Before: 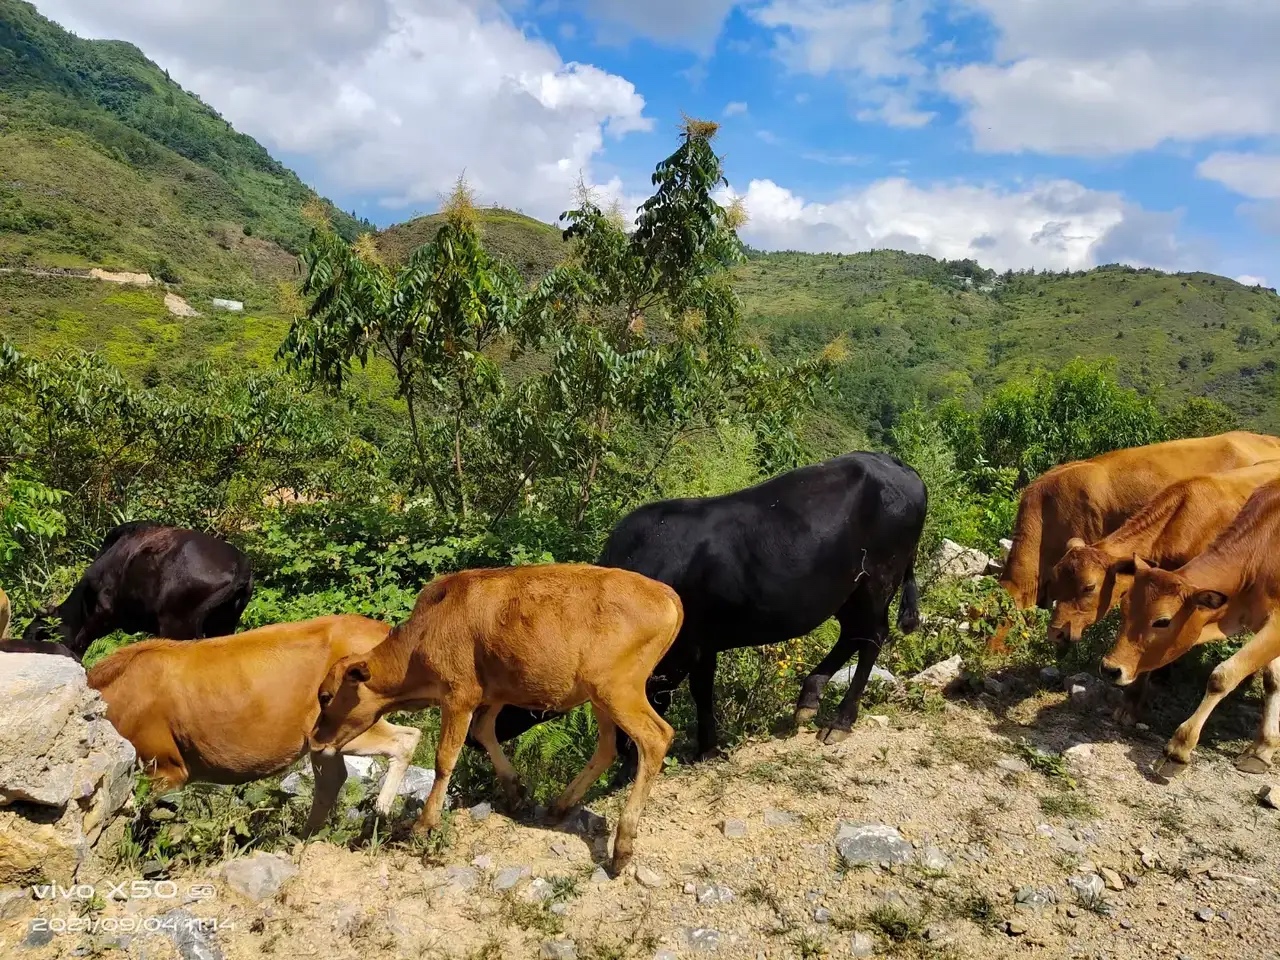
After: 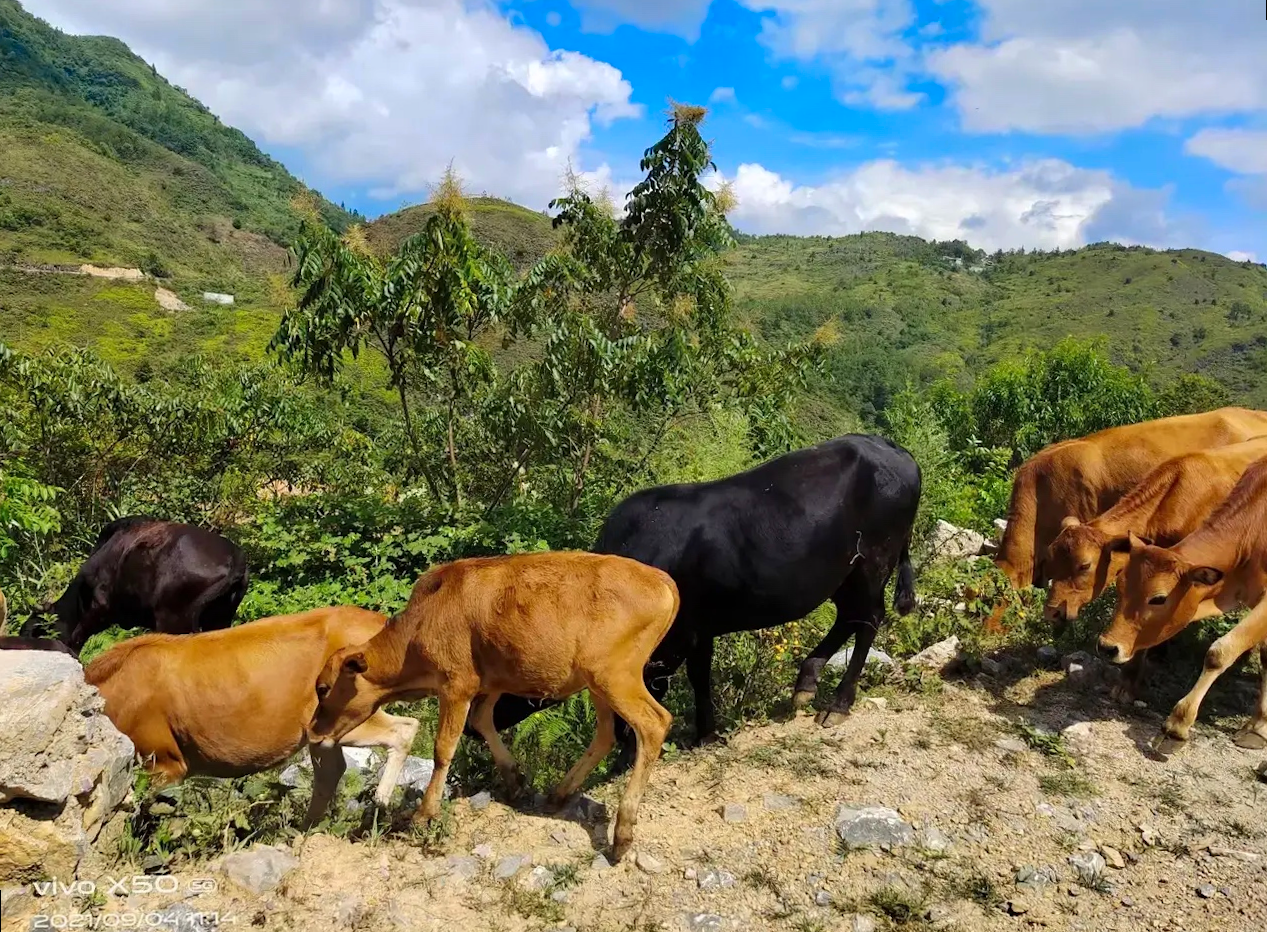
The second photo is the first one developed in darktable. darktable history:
rotate and perspective: rotation -1°, crop left 0.011, crop right 0.989, crop top 0.025, crop bottom 0.975
color zones: curves: ch1 [(0.25, 0.5) (0.747, 0.71)]
